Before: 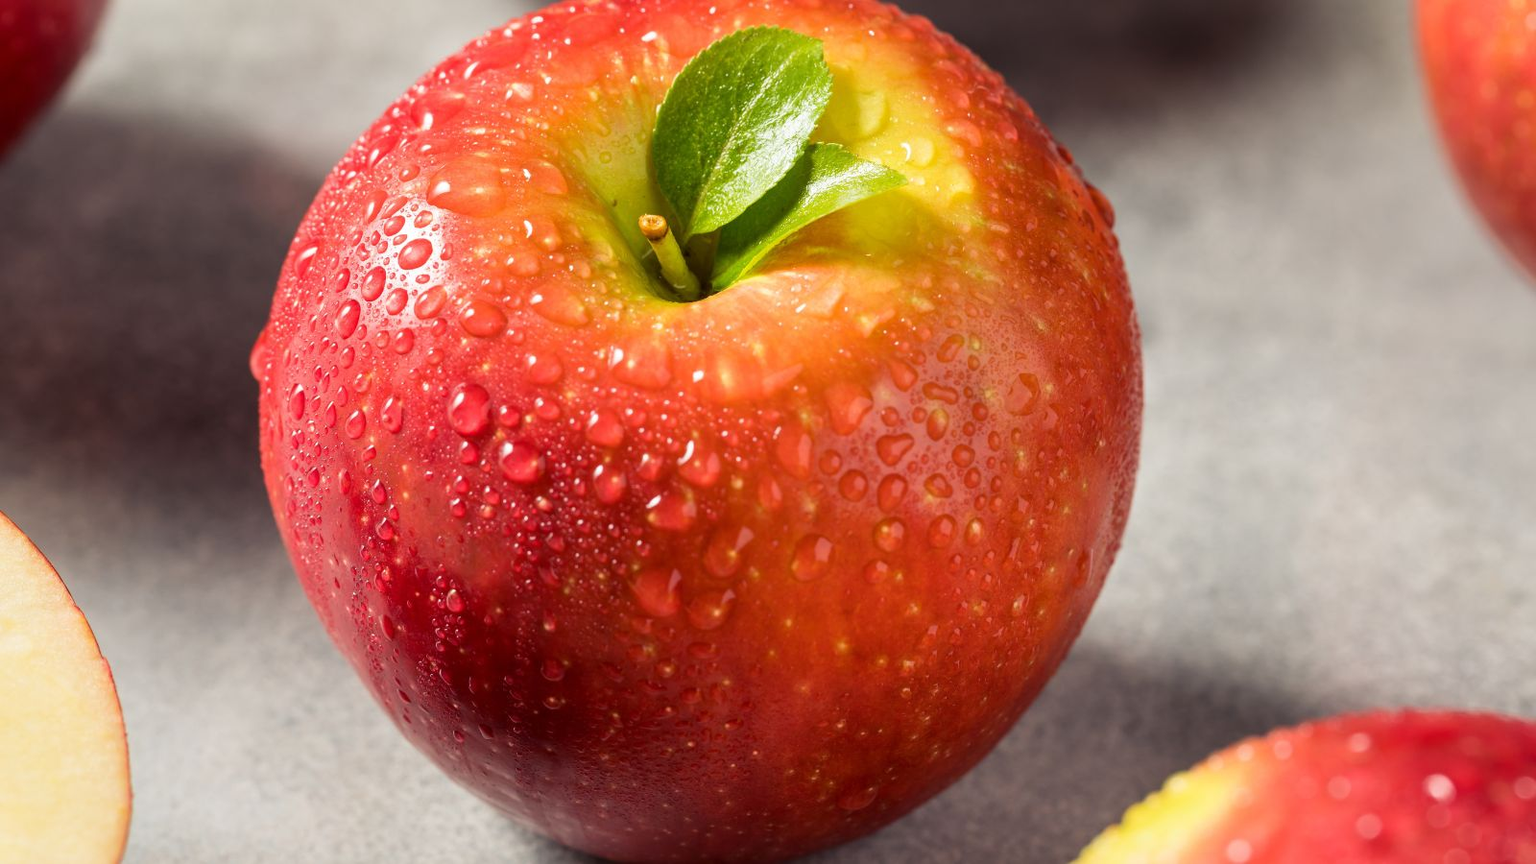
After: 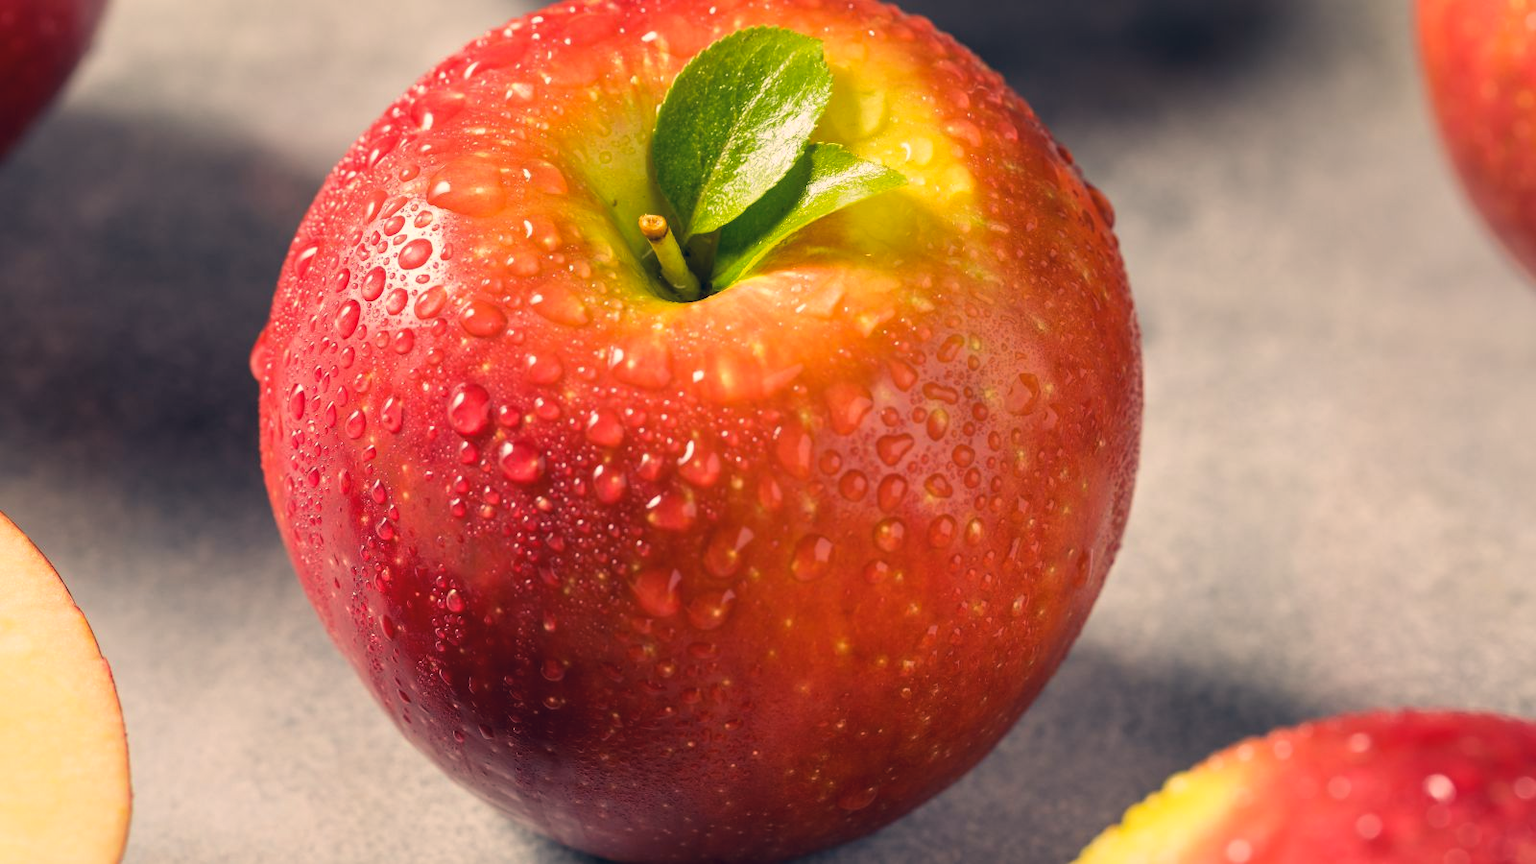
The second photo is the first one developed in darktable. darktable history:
color correction: highlights a* 10.32, highlights b* 14.66, shadows a* -9.59, shadows b* -15.02
exposure: exposure -0.01 EV, compensate highlight preservation false
